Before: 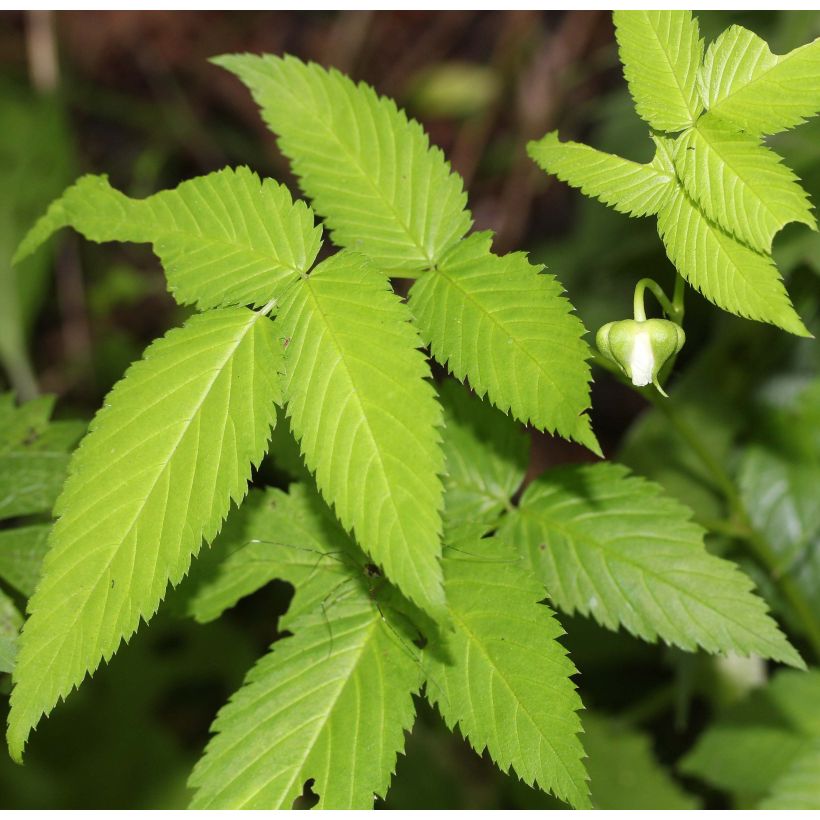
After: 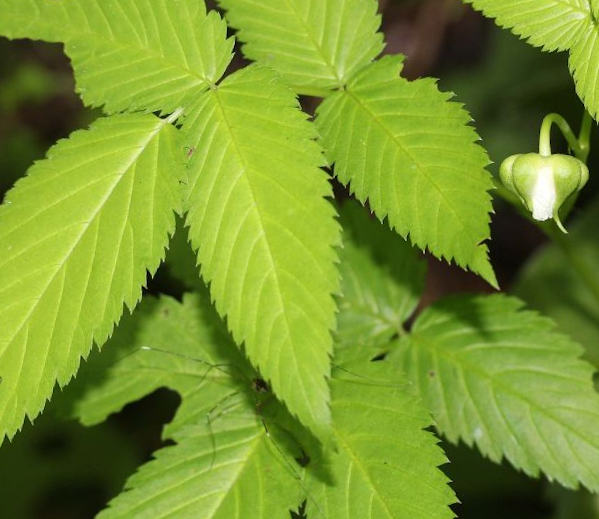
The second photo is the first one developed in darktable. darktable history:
crop and rotate: angle -4.05°, left 9.864%, top 20.373%, right 12.067%, bottom 11.969%
